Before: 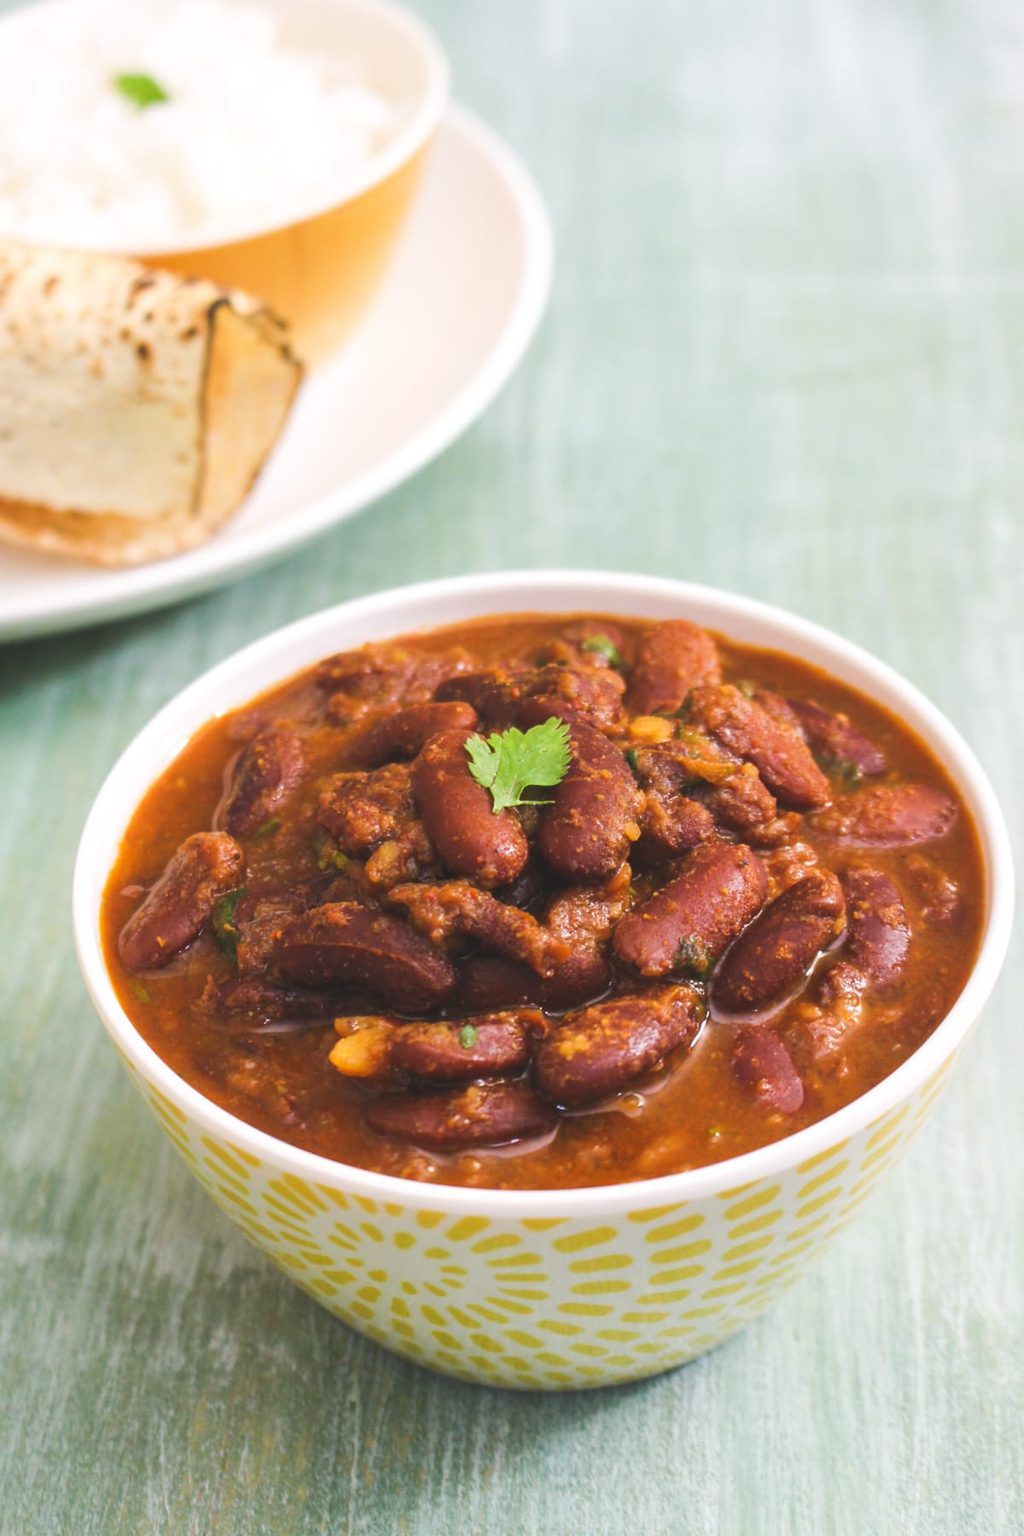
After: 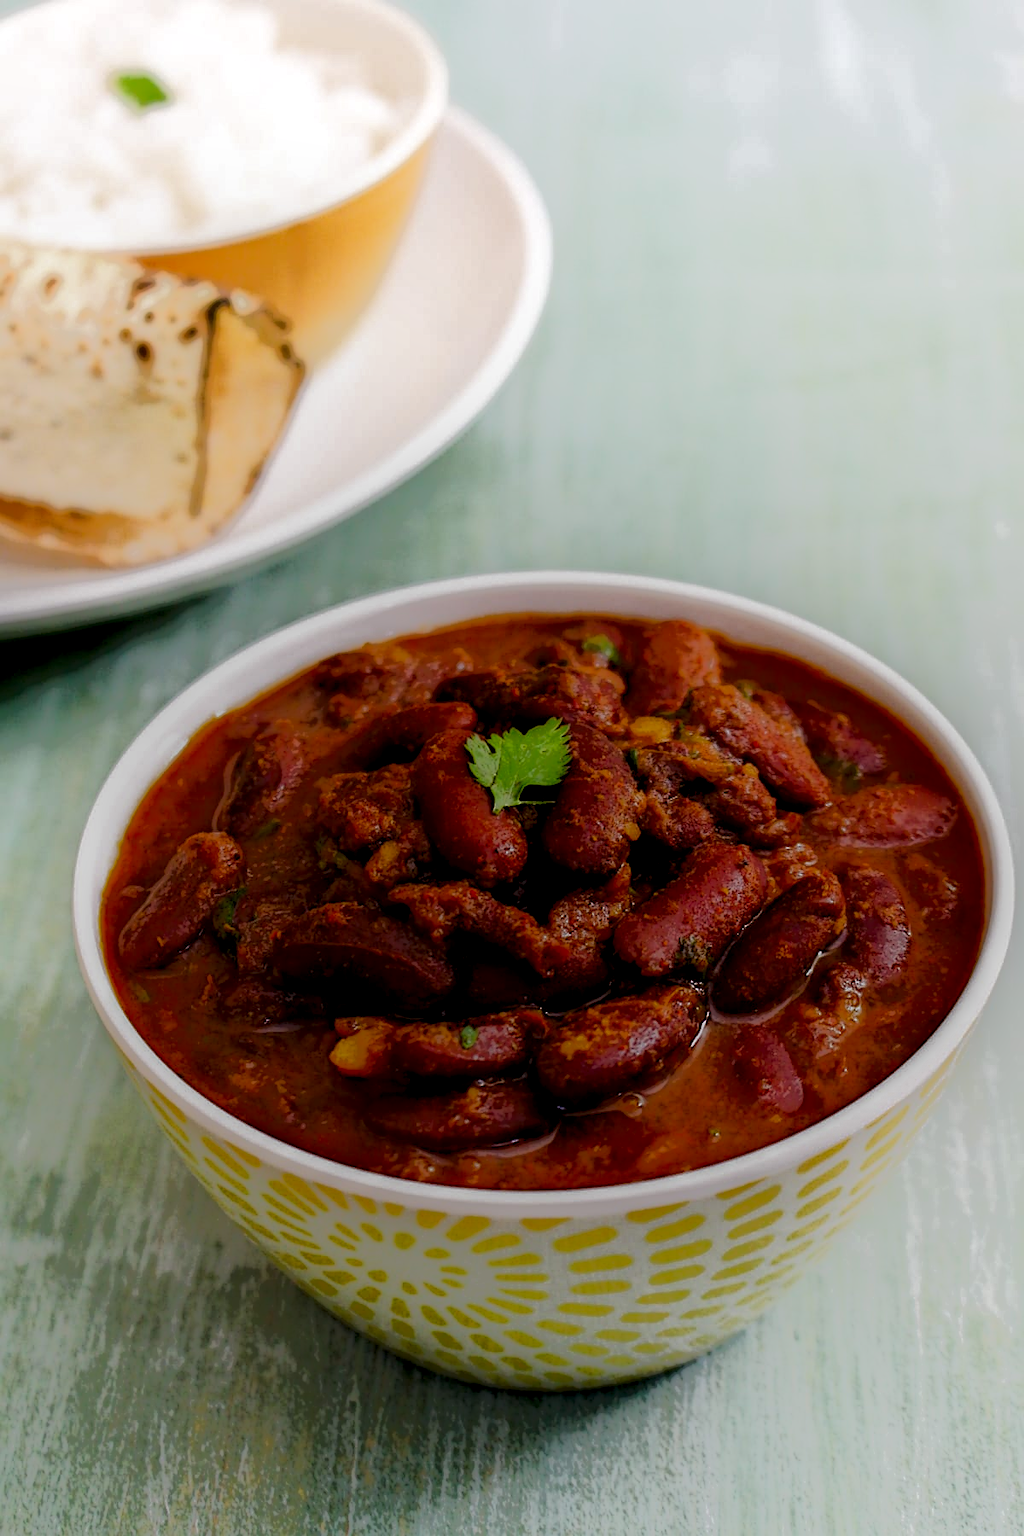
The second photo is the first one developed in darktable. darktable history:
local contrast: highlights 0%, shadows 198%, detail 164%, midtone range 0.001
sharpen: on, module defaults
